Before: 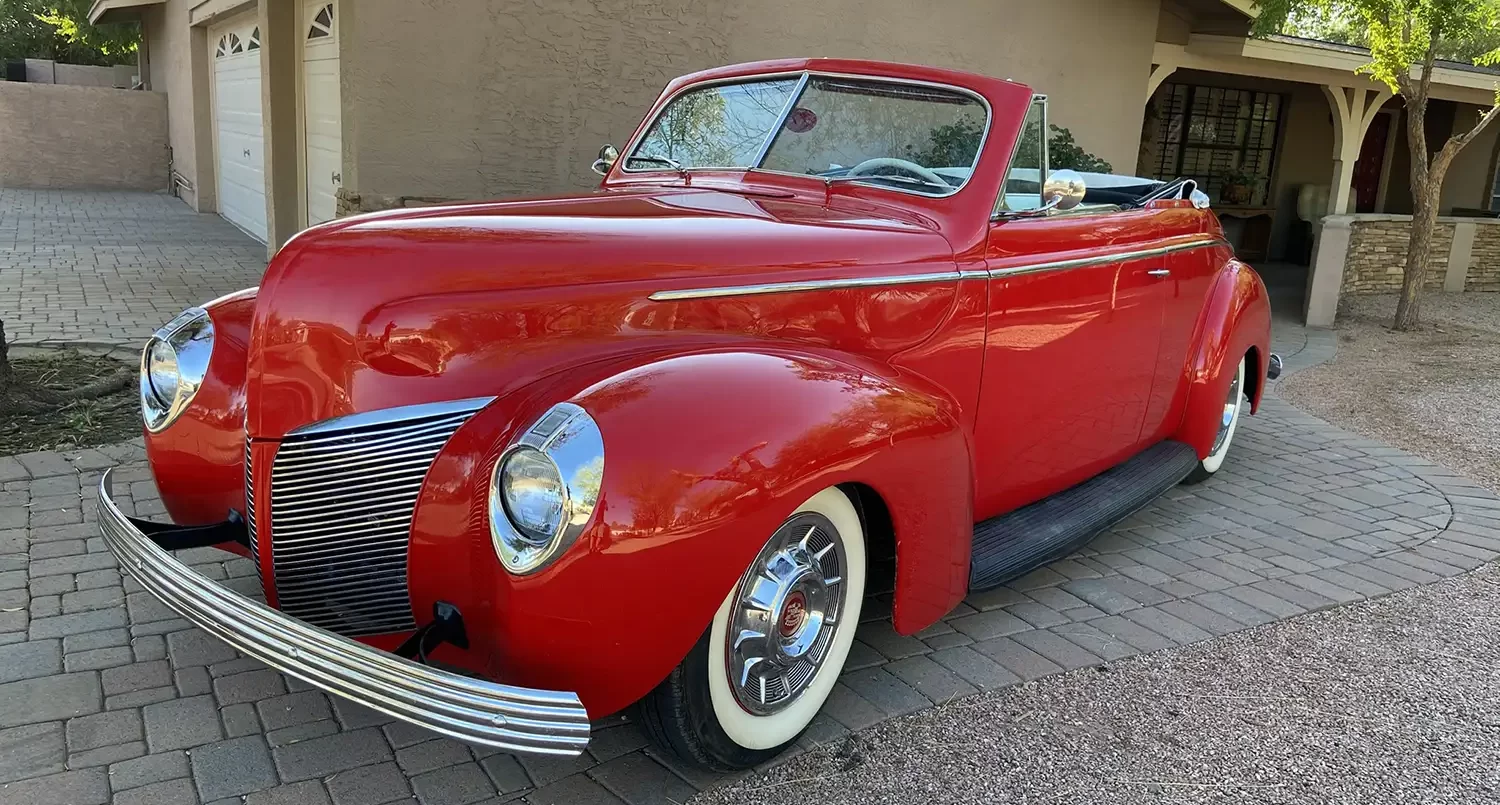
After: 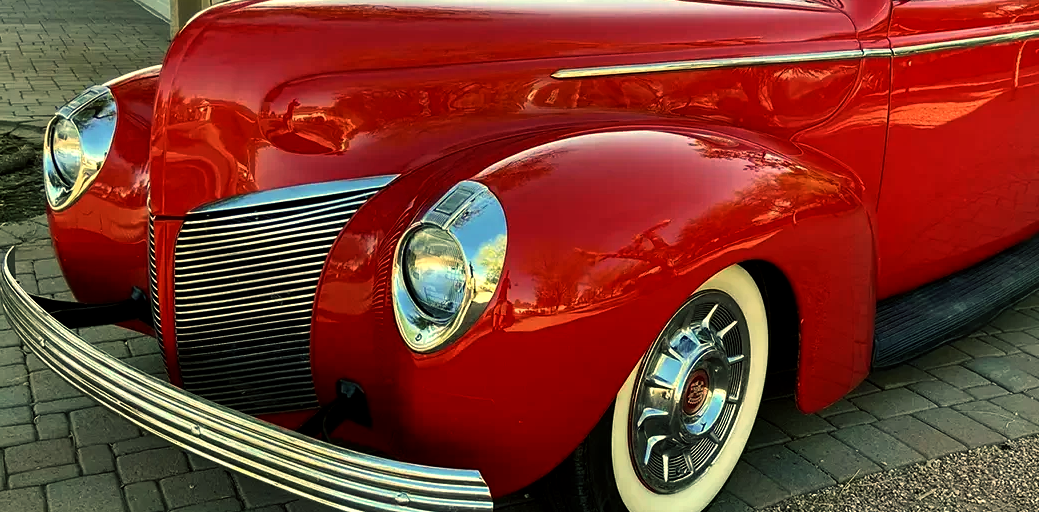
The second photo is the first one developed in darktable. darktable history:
color balance: mode lift, gamma, gain (sRGB), lift [1.014, 0.966, 0.918, 0.87], gamma [0.86, 0.734, 0.918, 0.976], gain [1.063, 1.13, 1.063, 0.86]
crop: left 6.488%, top 27.668%, right 24.183%, bottom 8.656%
